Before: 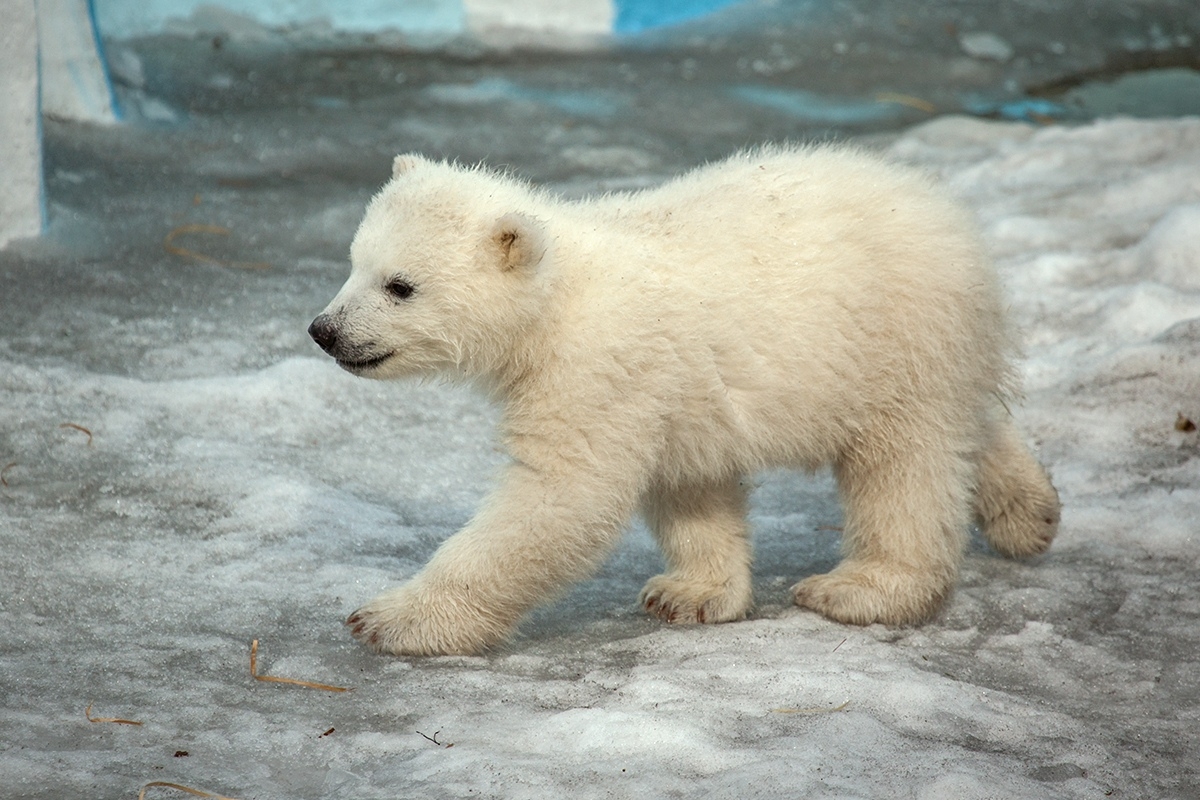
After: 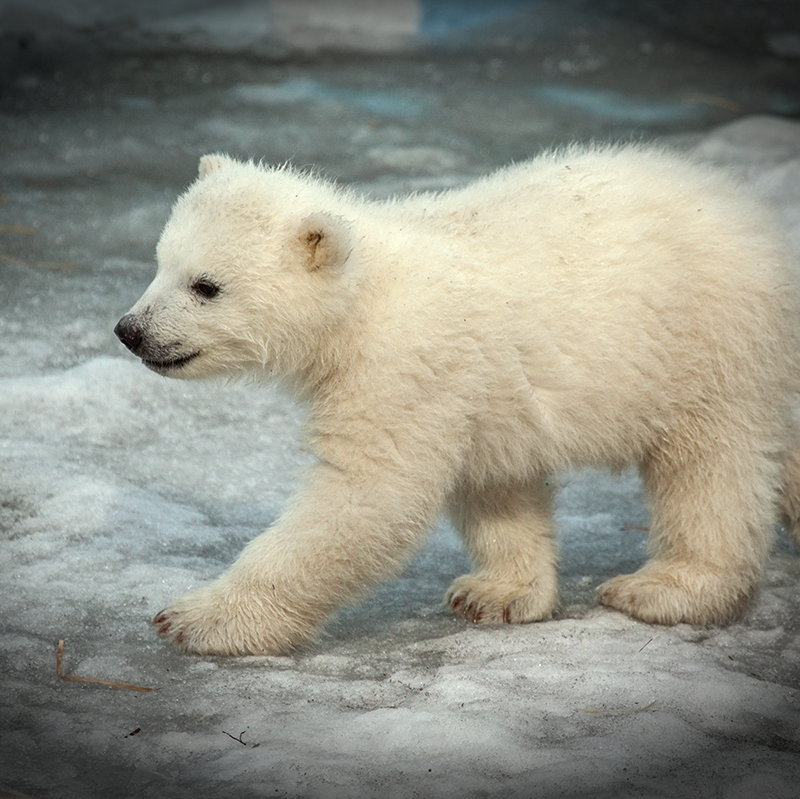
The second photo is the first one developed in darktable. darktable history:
crop and rotate: left 16.215%, right 17.113%
vignetting: fall-off start 100.58%, brightness -0.879, center (-0.01, 0), width/height ratio 1.311
